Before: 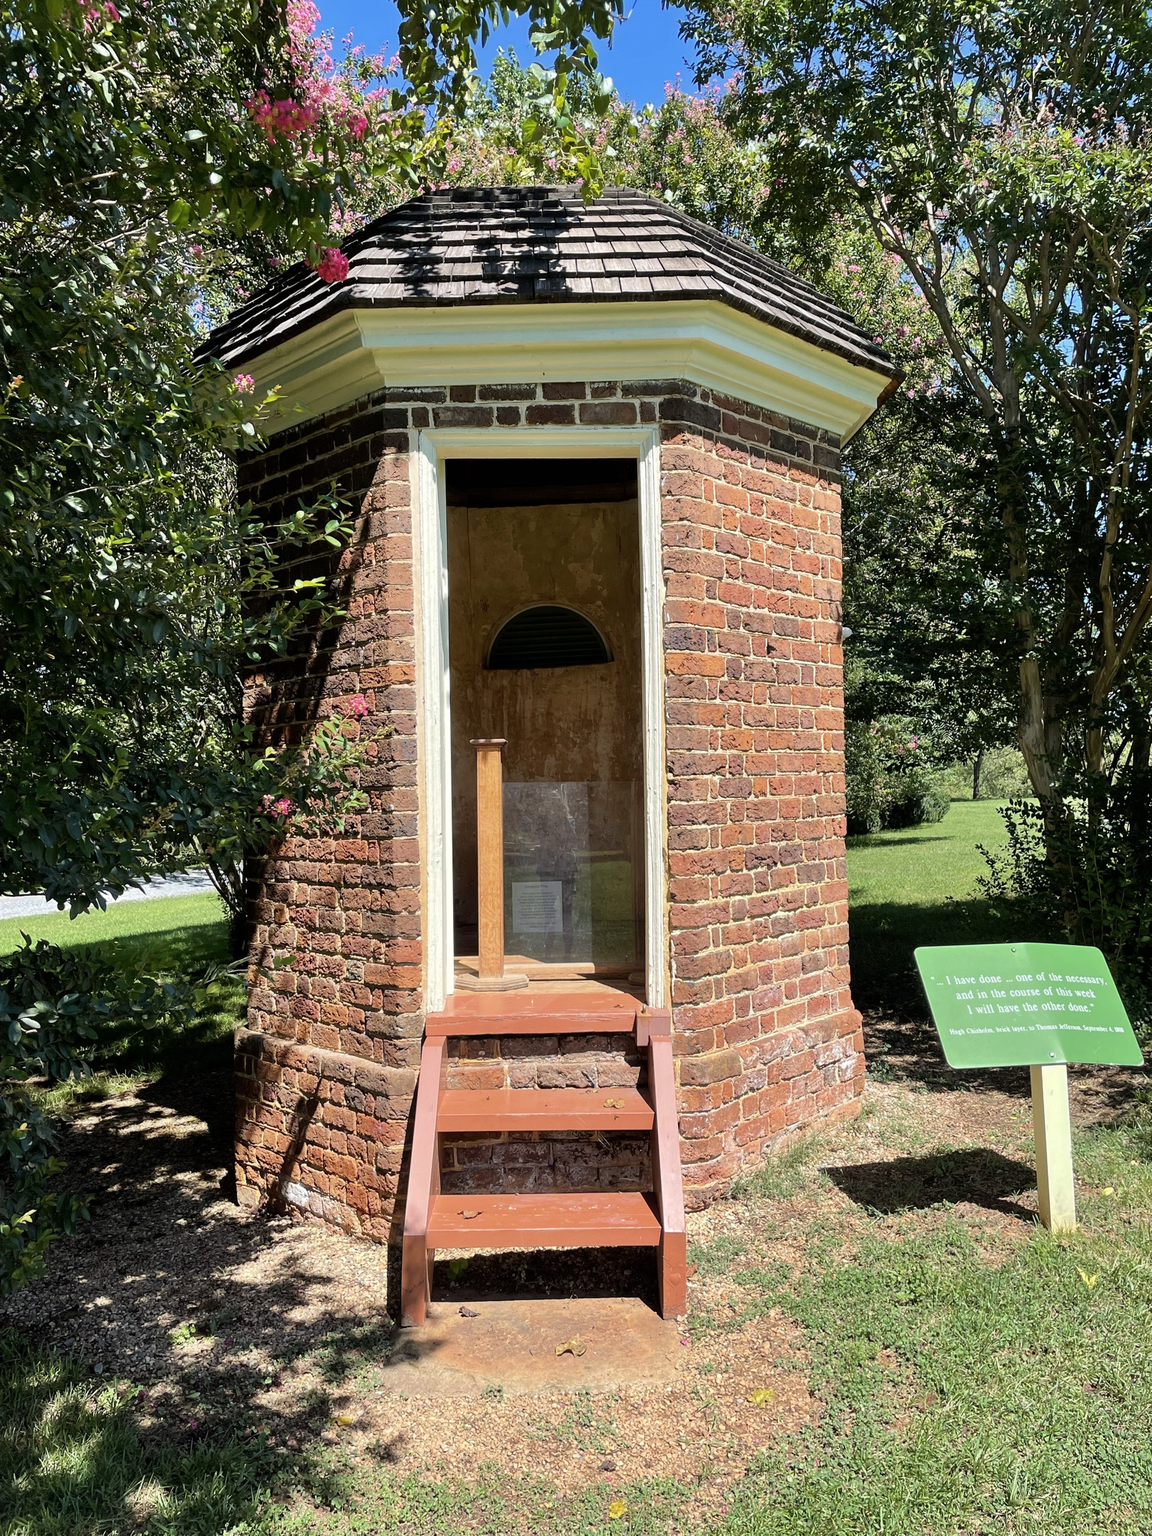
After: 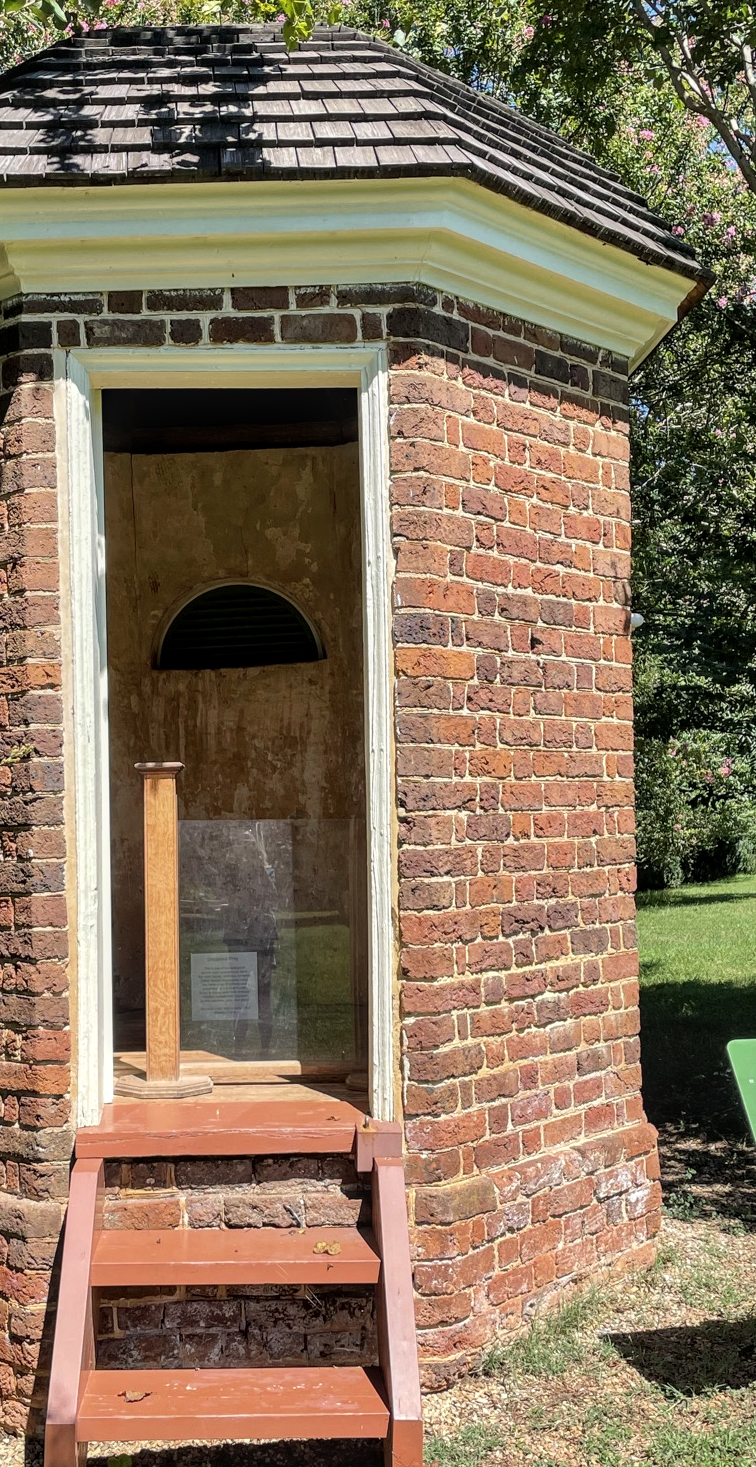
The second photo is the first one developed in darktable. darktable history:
crop: left 32.059%, top 10.919%, right 18.709%, bottom 17.435%
local contrast: on, module defaults
